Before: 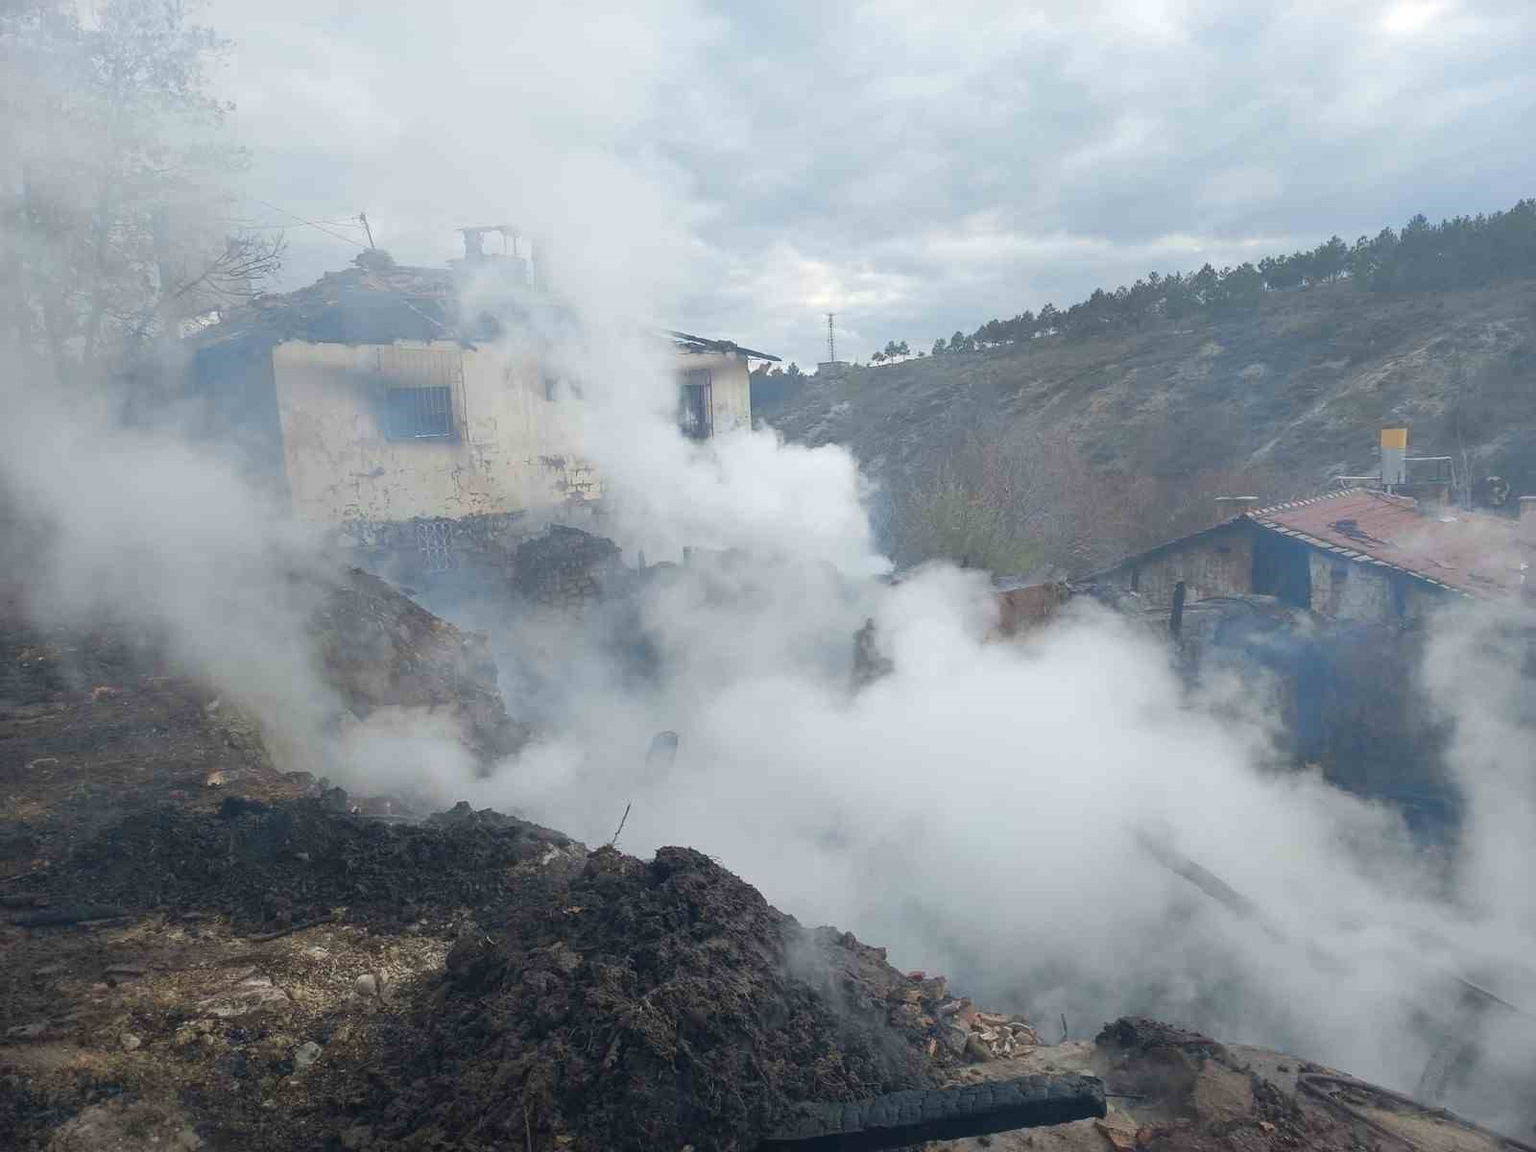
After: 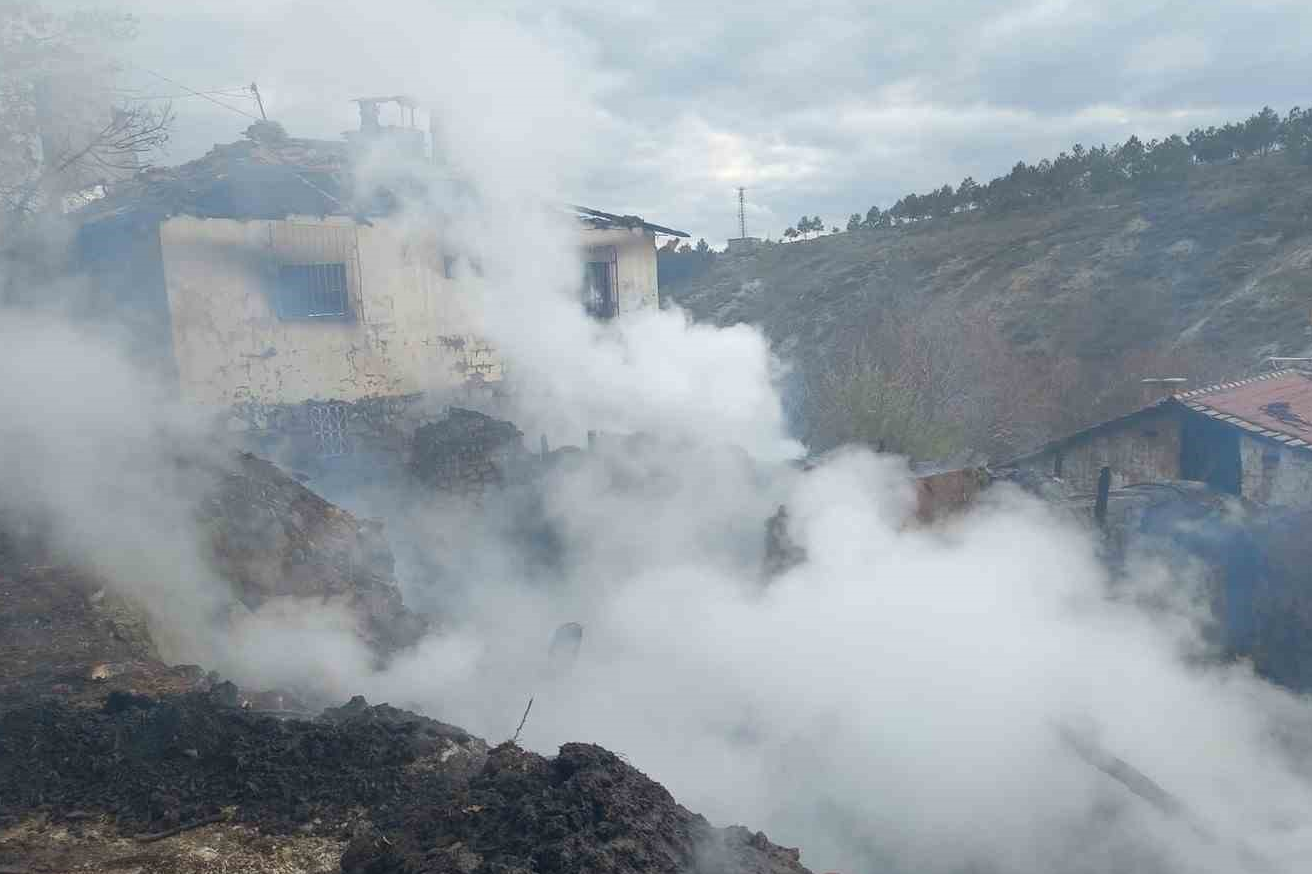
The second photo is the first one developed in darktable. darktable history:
crop: left 7.797%, top 11.611%, right 10.199%, bottom 15.475%
